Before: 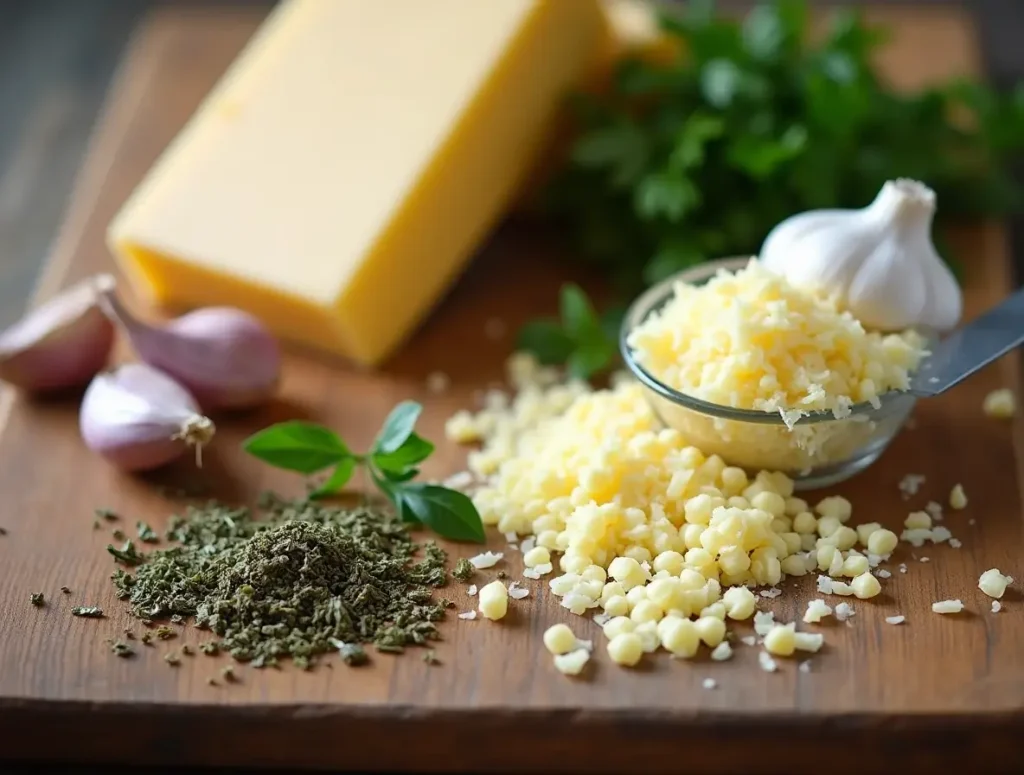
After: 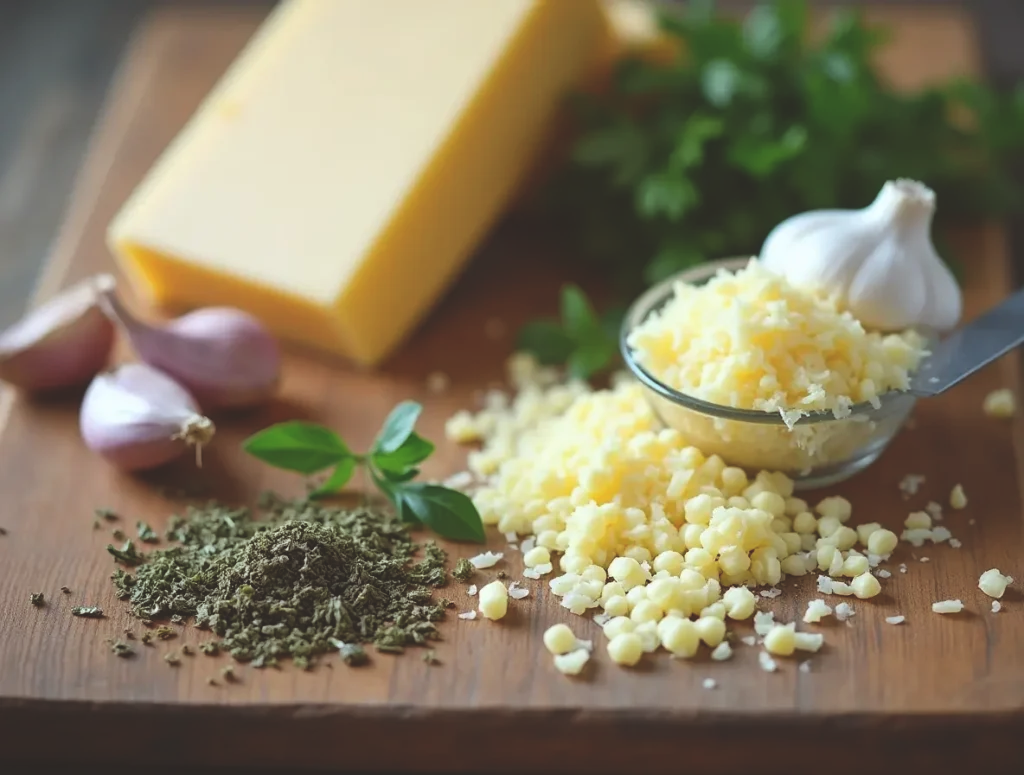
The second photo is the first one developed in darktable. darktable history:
tone equalizer: on, module defaults
color correction: highlights a* -2.93, highlights b* -2, shadows a* 2.52, shadows b* 2.64
exposure: black level correction -0.021, exposure -0.03 EV, compensate exposure bias true, compensate highlight preservation false
